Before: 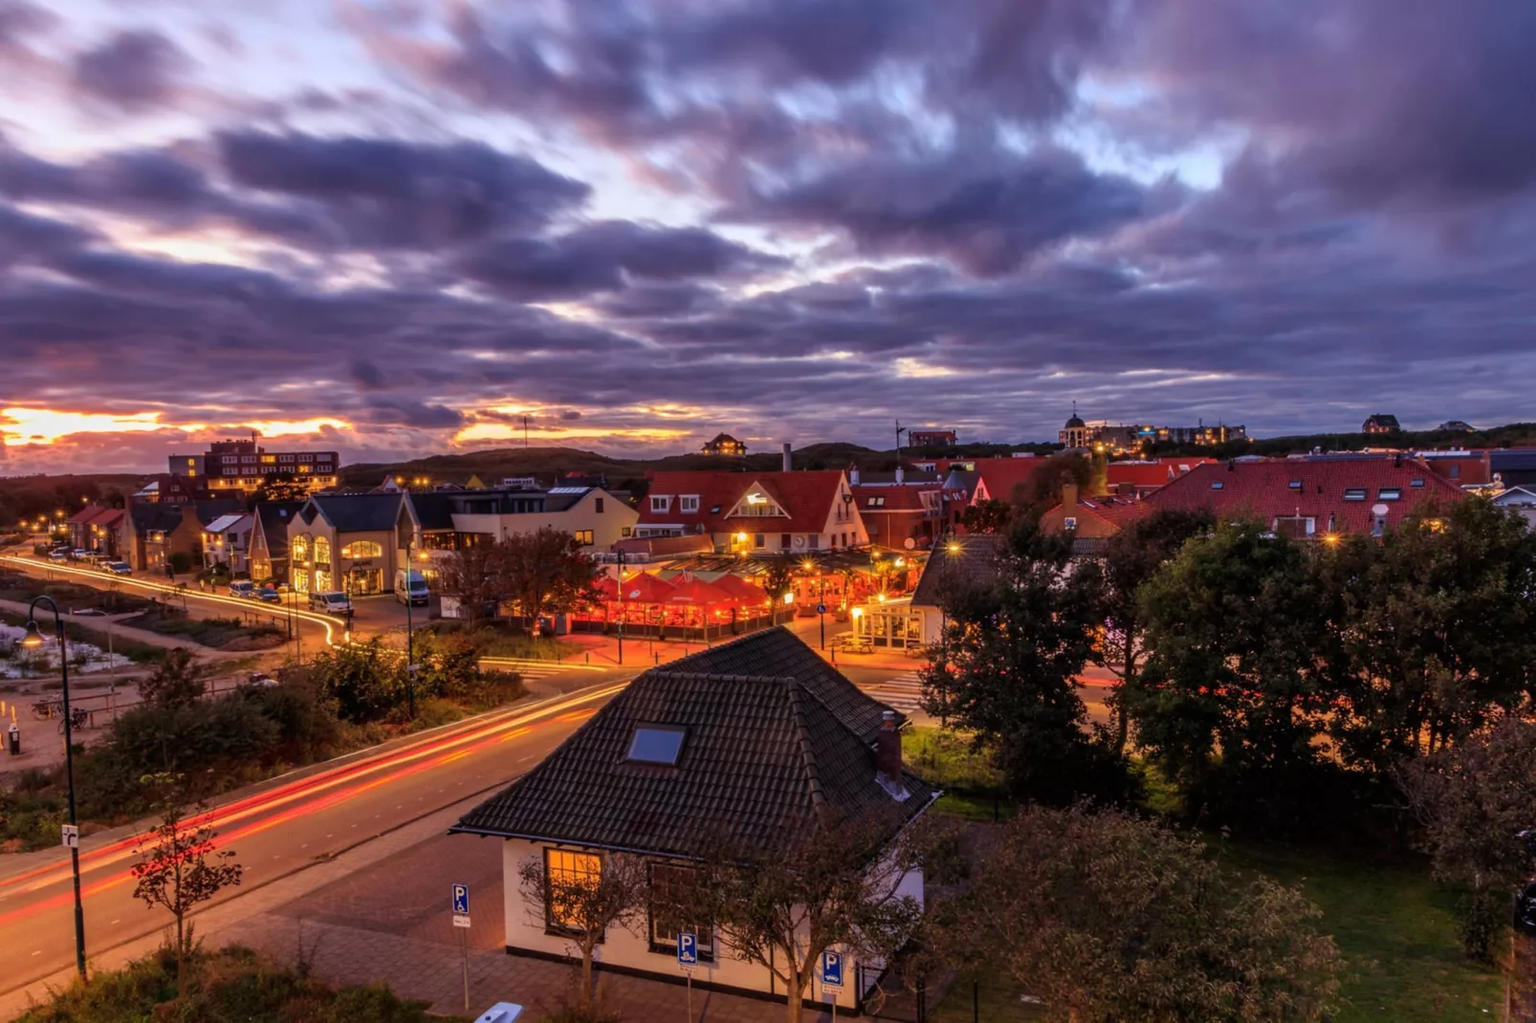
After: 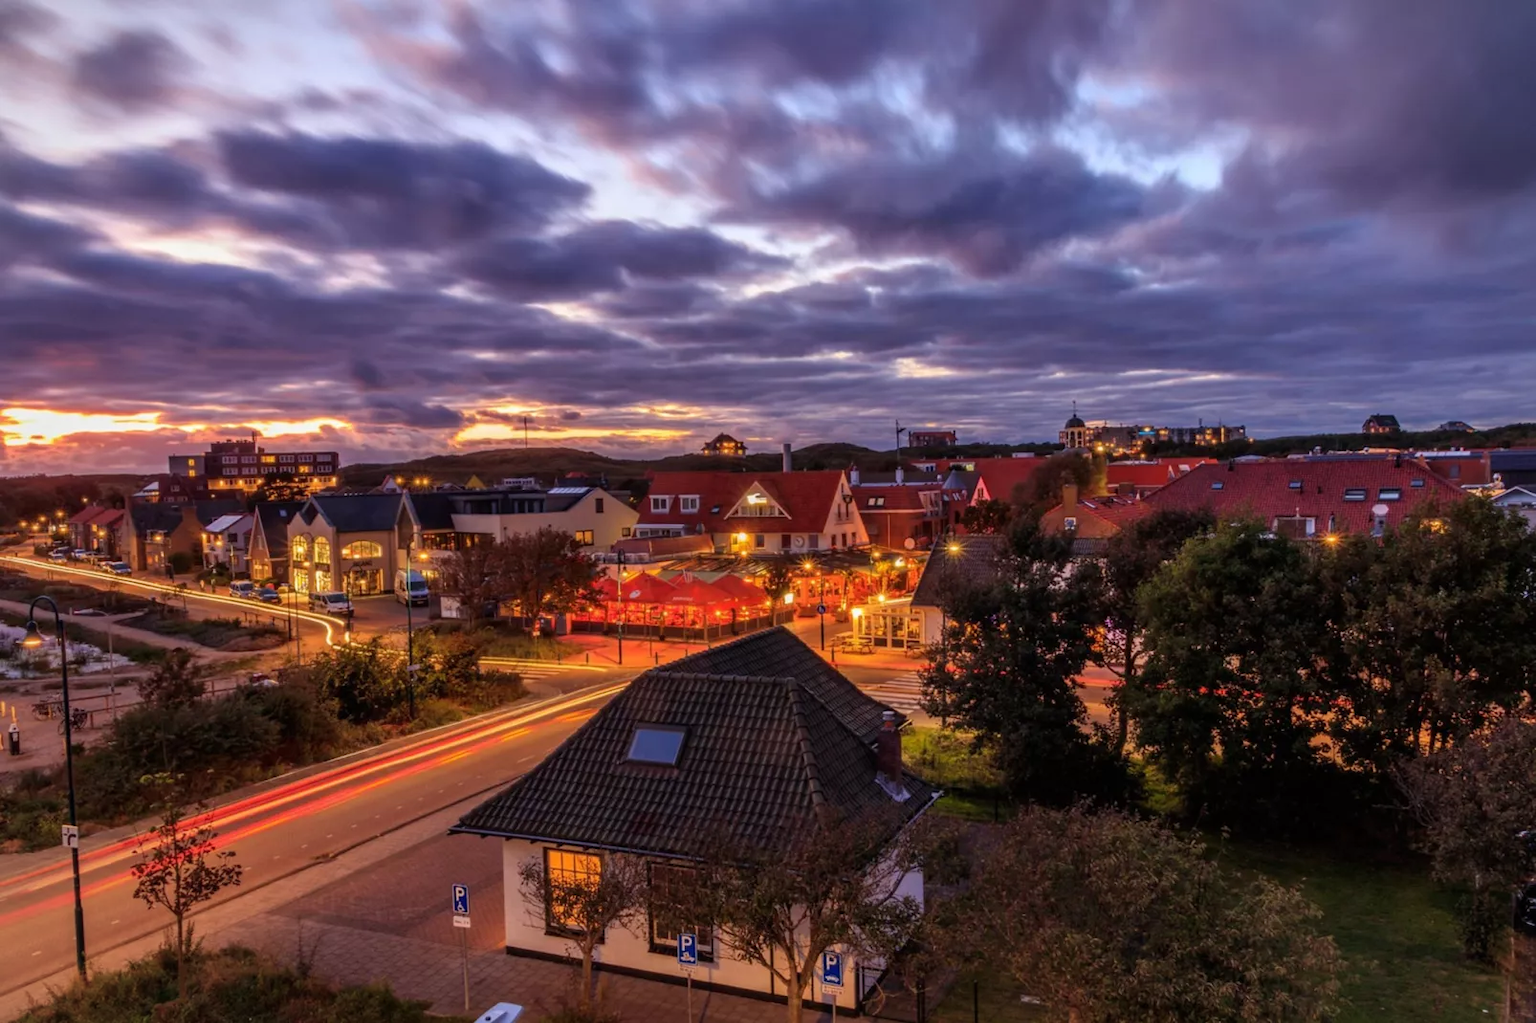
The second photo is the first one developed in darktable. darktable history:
vignetting: fall-off start 97.6%, fall-off radius 98.8%, brightness -0.575, width/height ratio 1.36
